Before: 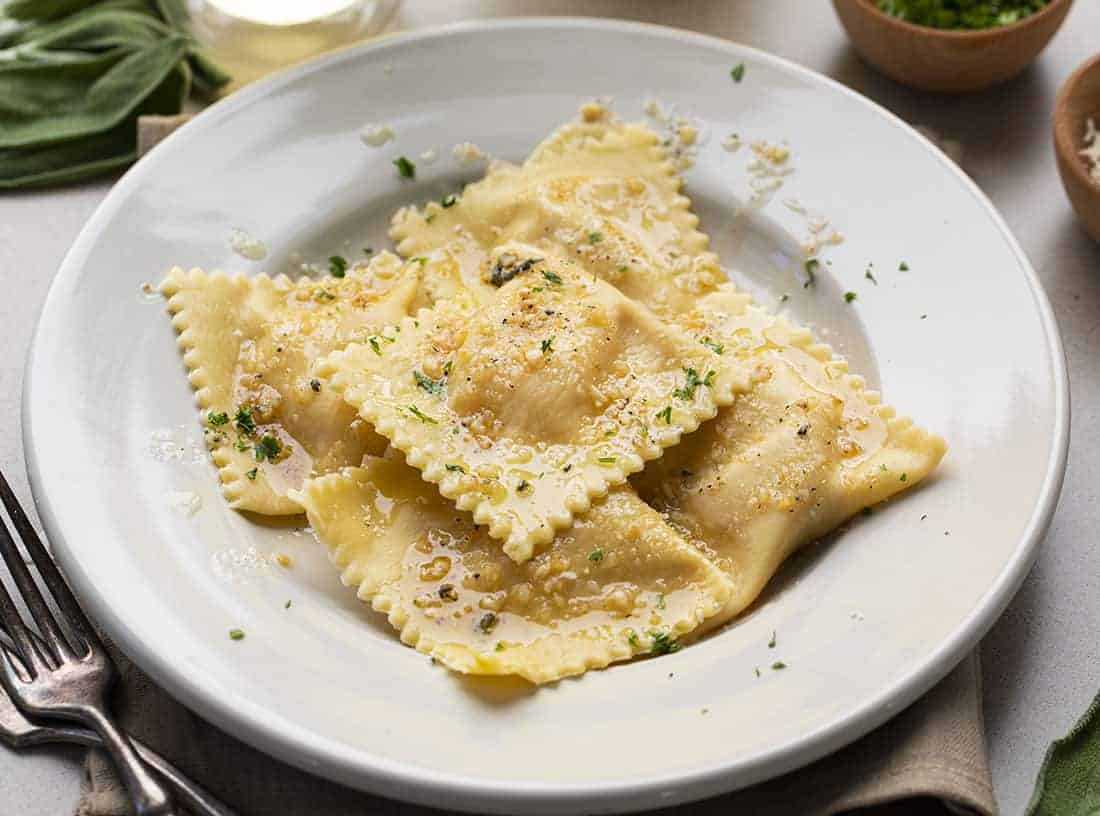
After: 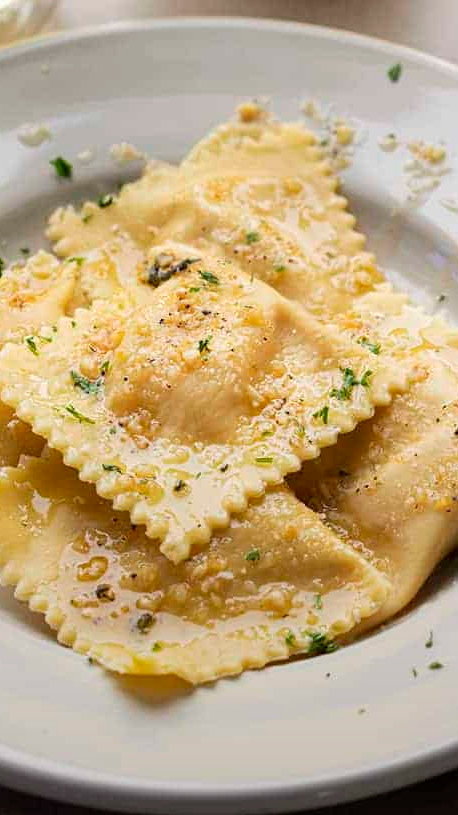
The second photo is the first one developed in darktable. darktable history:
graduated density: rotation -180°, offset 27.42
crop: left 31.229%, right 27.105%
